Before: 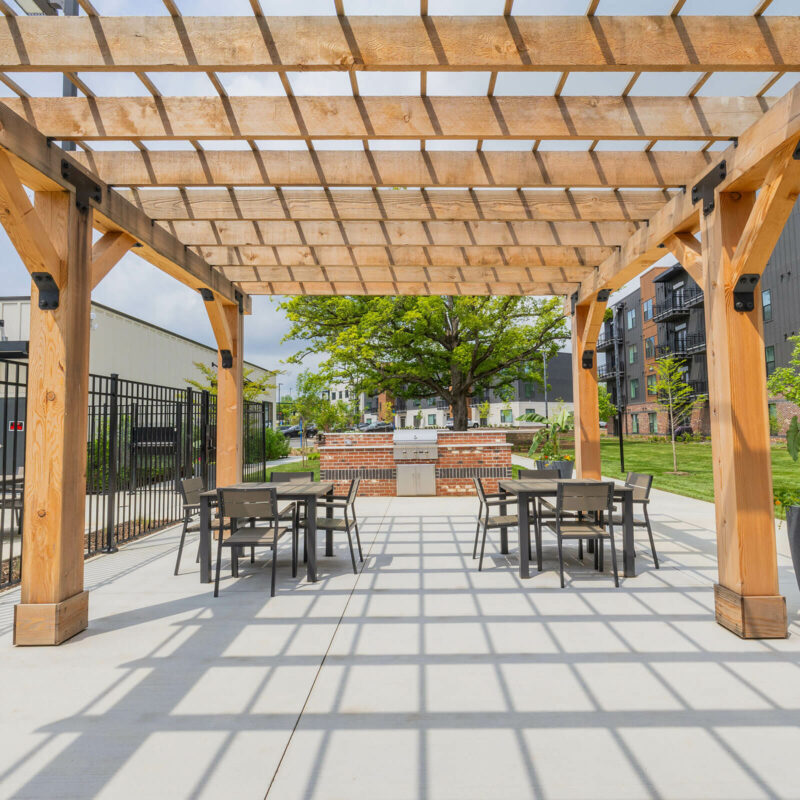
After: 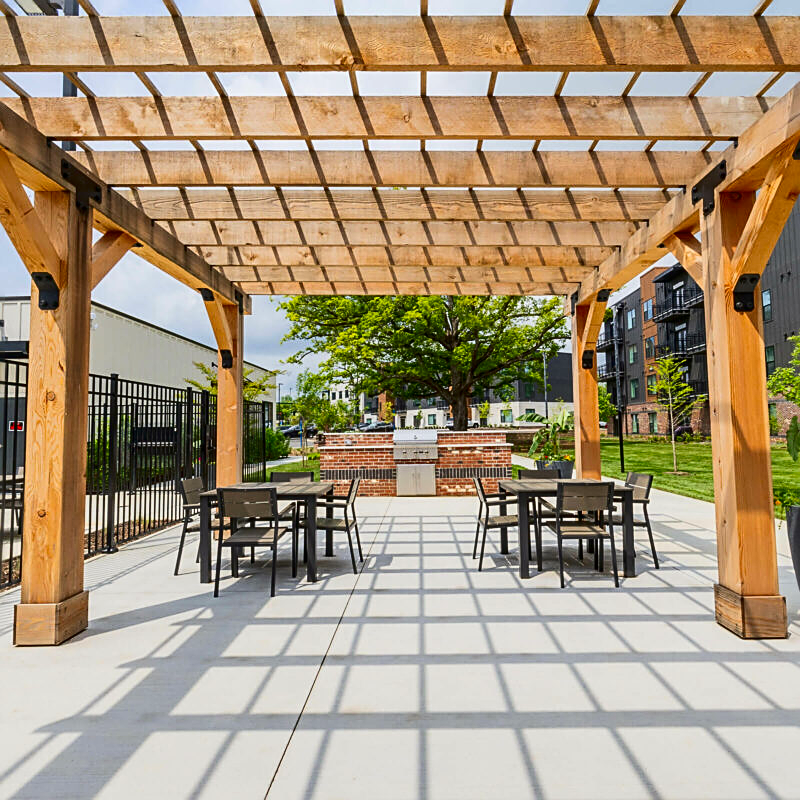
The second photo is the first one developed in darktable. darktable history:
sharpen: amount 0.564
contrast brightness saturation: contrast 0.194, brightness -0.112, saturation 0.209
